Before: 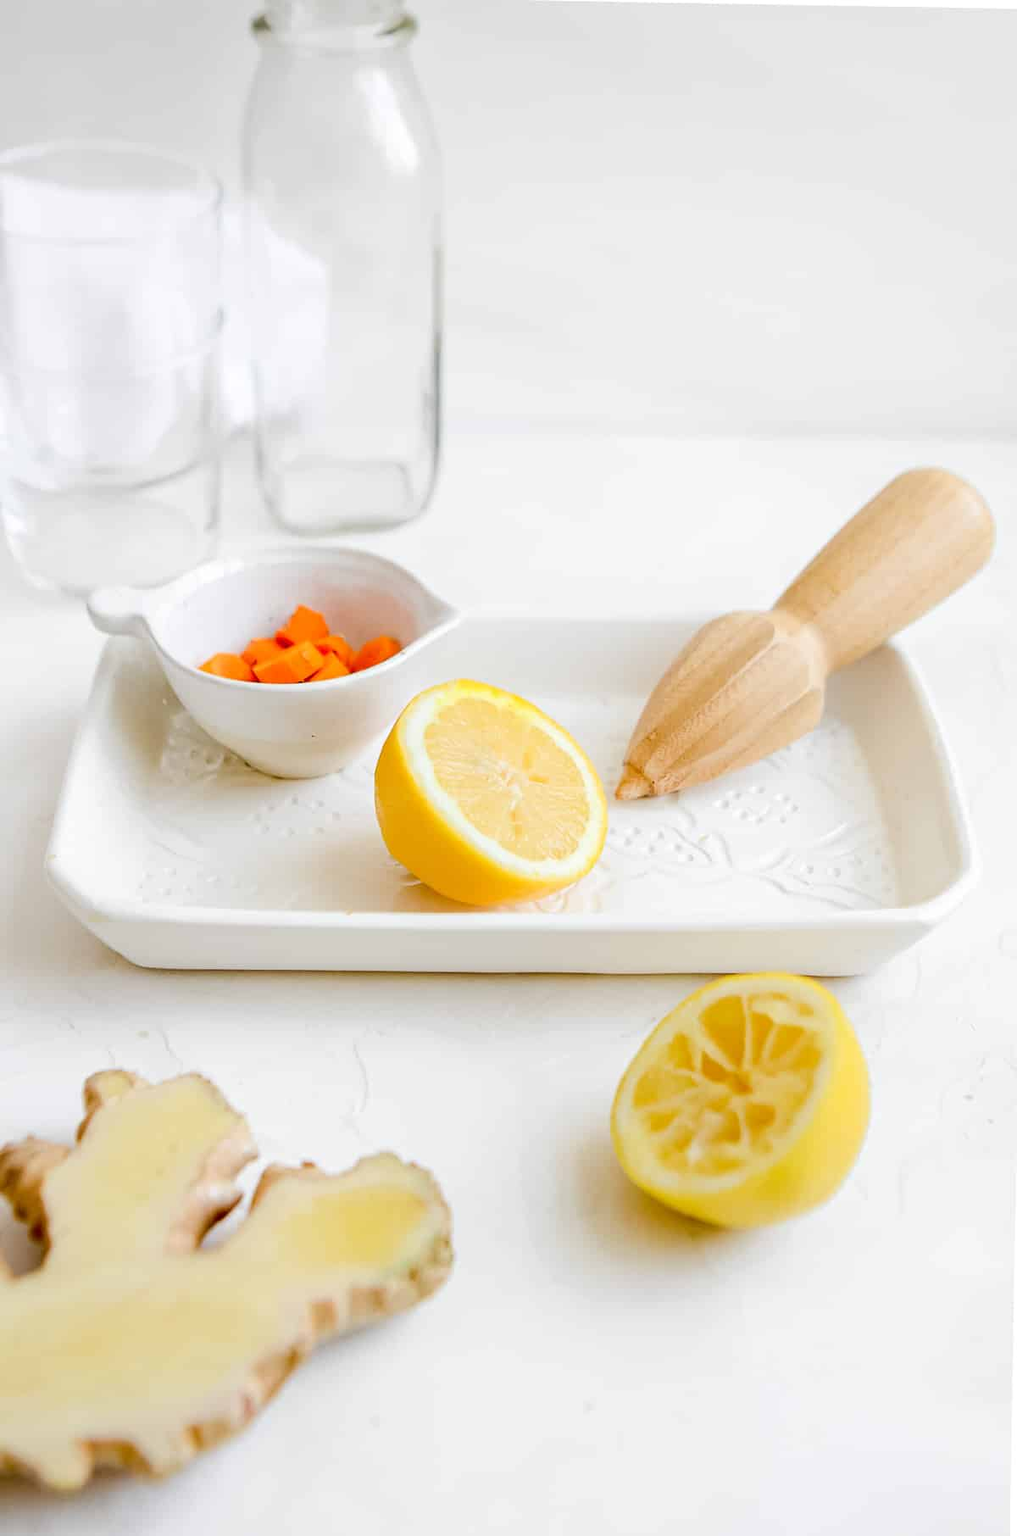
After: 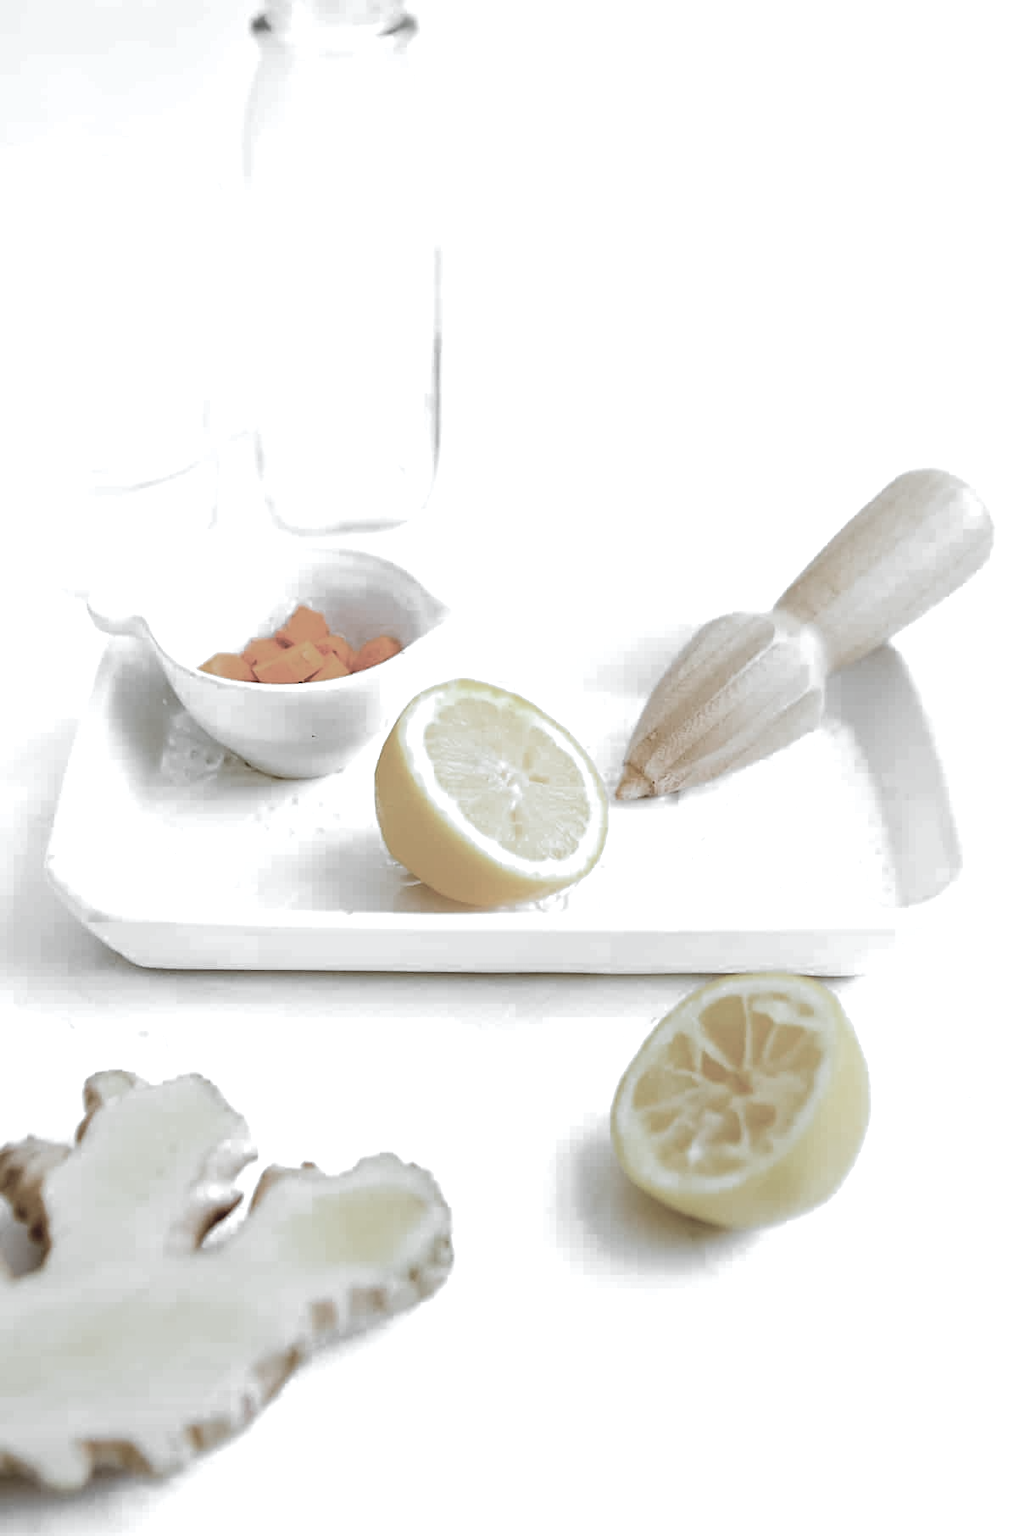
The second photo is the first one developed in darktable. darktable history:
color correction: highlights a* -9.73, highlights b* -21.22
color zones: curves: ch0 [(0, 0.613) (0.01, 0.613) (0.245, 0.448) (0.498, 0.529) (0.642, 0.665) (0.879, 0.777) (0.99, 0.613)]; ch1 [(0, 0.035) (0.121, 0.189) (0.259, 0.197) (0.415, 0.061) (0.589, 0.022) (0.732, 0.022) (0.857, 0.026) (0.991, 0.053)]
